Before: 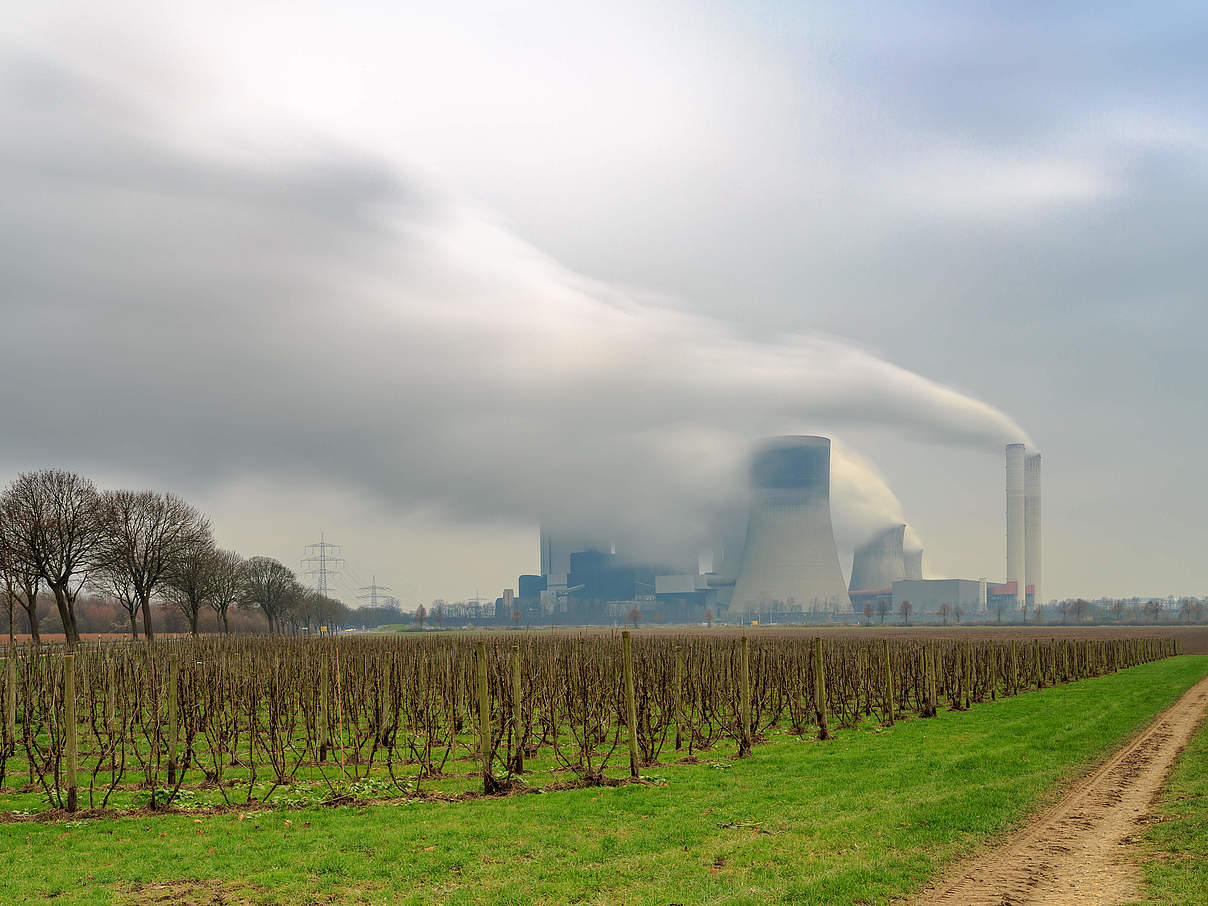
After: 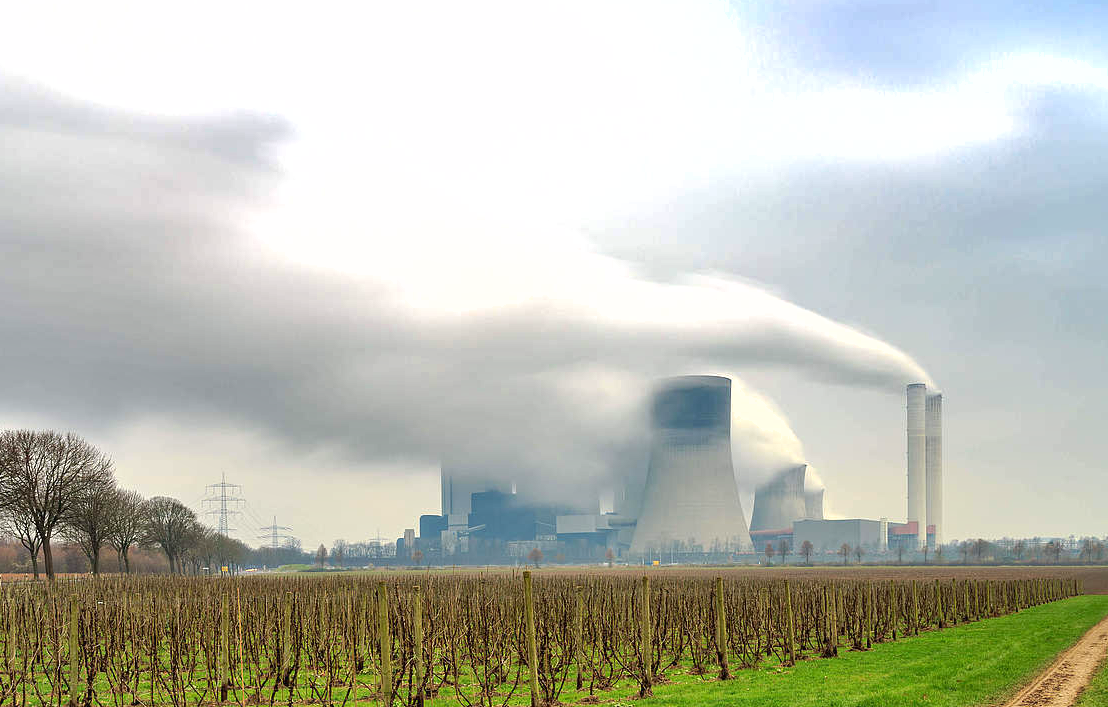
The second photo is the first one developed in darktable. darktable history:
crop: left 8.205%, top 6.623%, bottom 15.324%
exposure: black level correction 0, exposure 0.691 EV, compensate exposure bias true, compensate highlight preservation false
shadows and highlights: shadows 53, soften with gaussian
